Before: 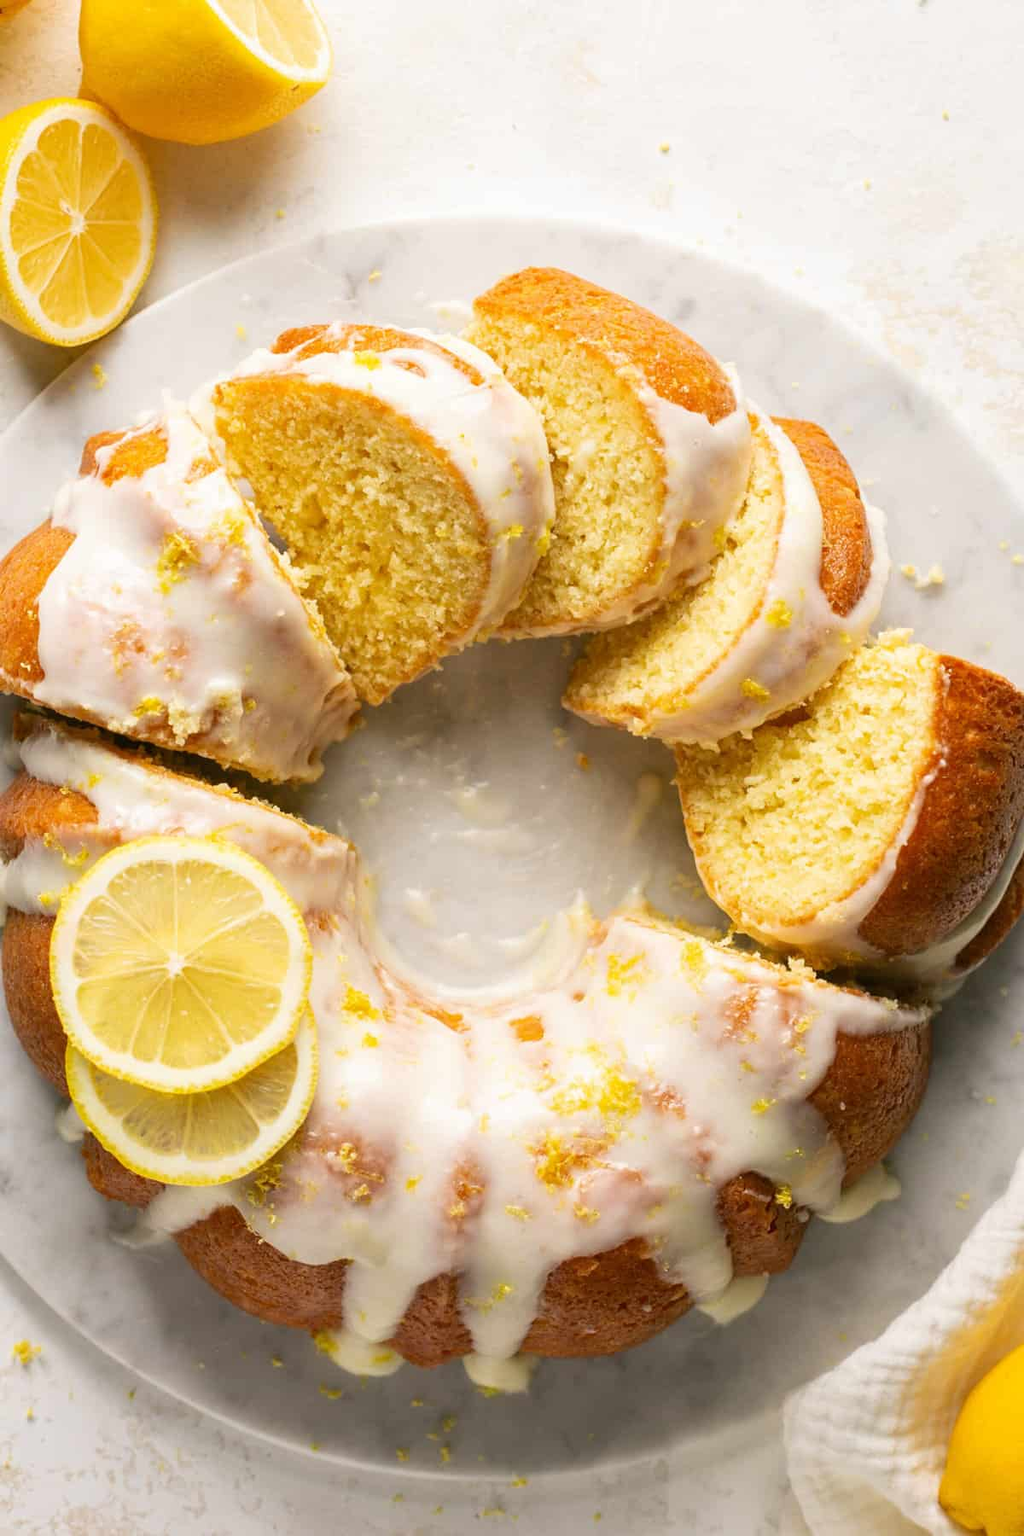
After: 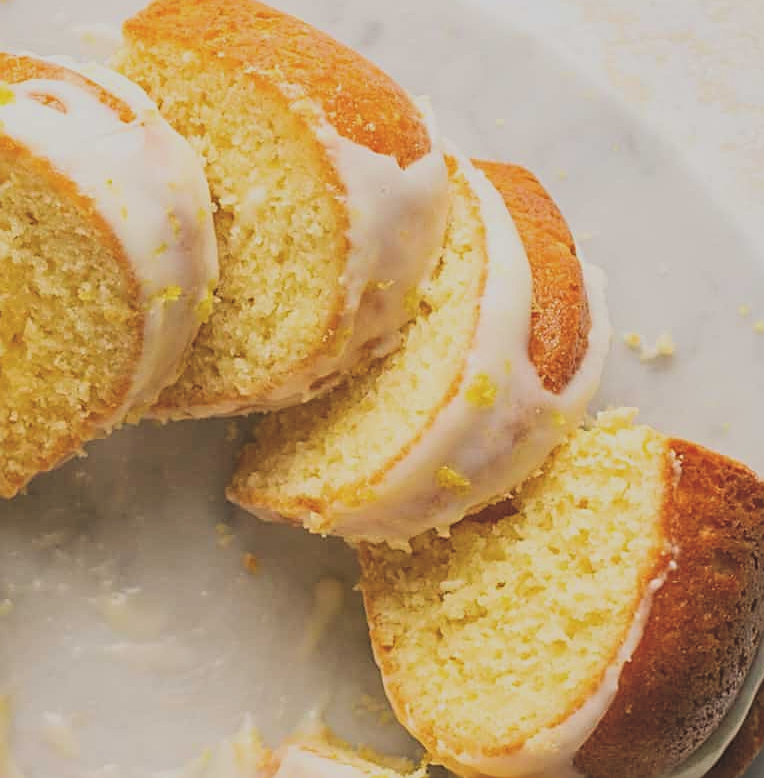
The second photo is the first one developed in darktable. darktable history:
exposure: black level correction -0.025, exposure -0.117 EV, compensate highlight preservation false
sharpen: on, module defaults
crop: left 36.005%, top 18.293%, right 0.31%, bottom 38.444%
filmic rgb: black relative exposure -7.65 EV, white relative exposure 4.56 EV, hardness 3.61, color science v6 (2022)
